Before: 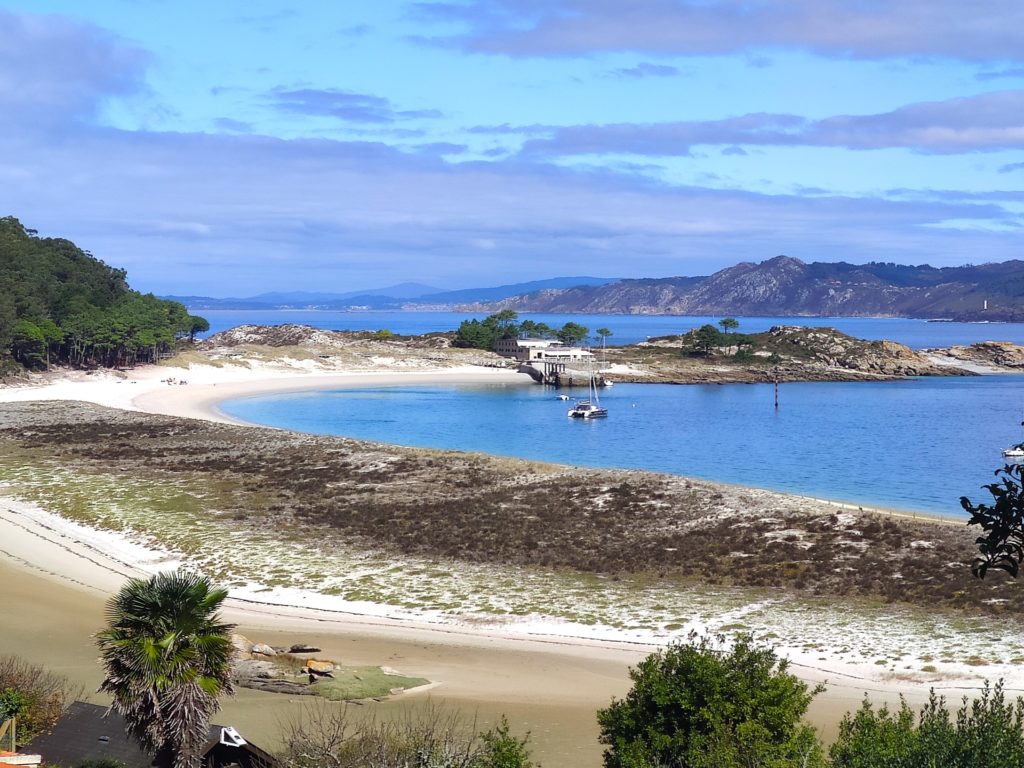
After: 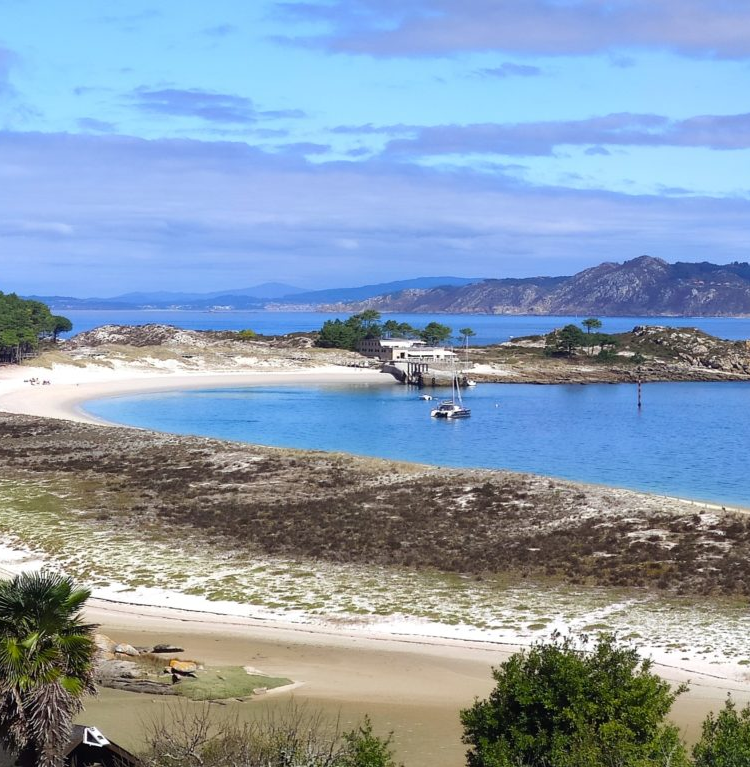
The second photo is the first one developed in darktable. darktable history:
crop: left 13.433%, top 0%, right 13.282%
